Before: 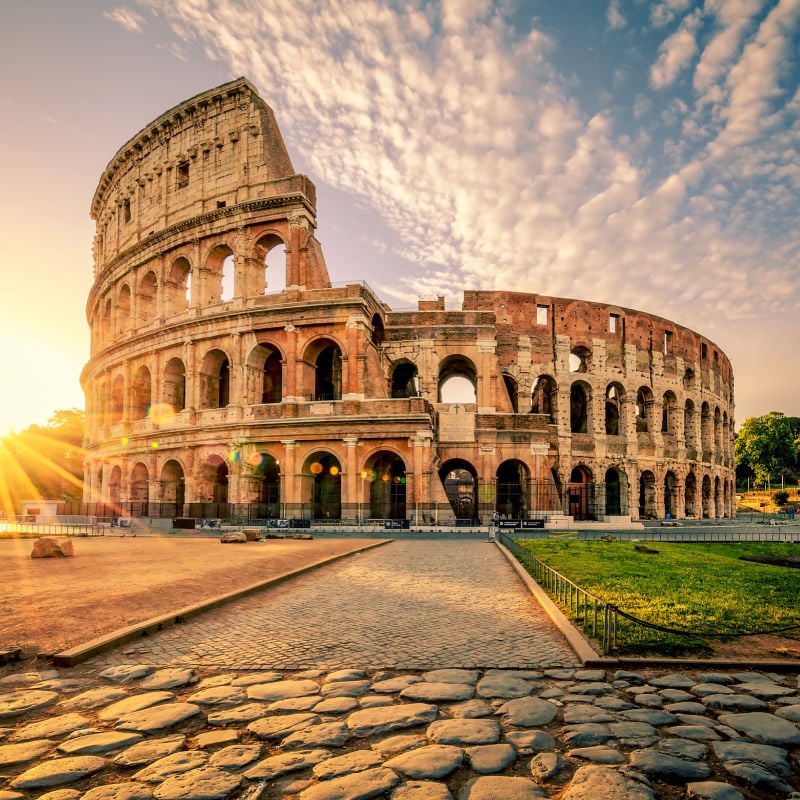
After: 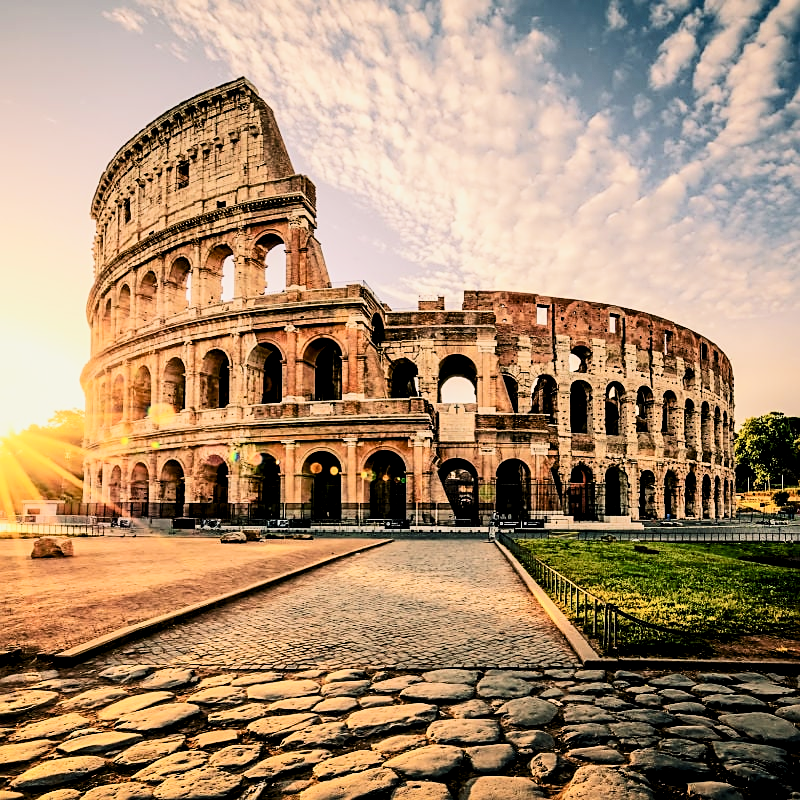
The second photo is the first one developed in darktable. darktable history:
exposure: compensate exposure bias true, compensate highlight preservation false
sharpen: on, module defaults
filmic rgb: black relative exposure -7.5 EV, white relative exposure 4.99 EV, hardness 3.32, contrast 1.297
levels: levels [0.026, 0.507, 0.987]
contrast brightness saturation: contrast 0.282
